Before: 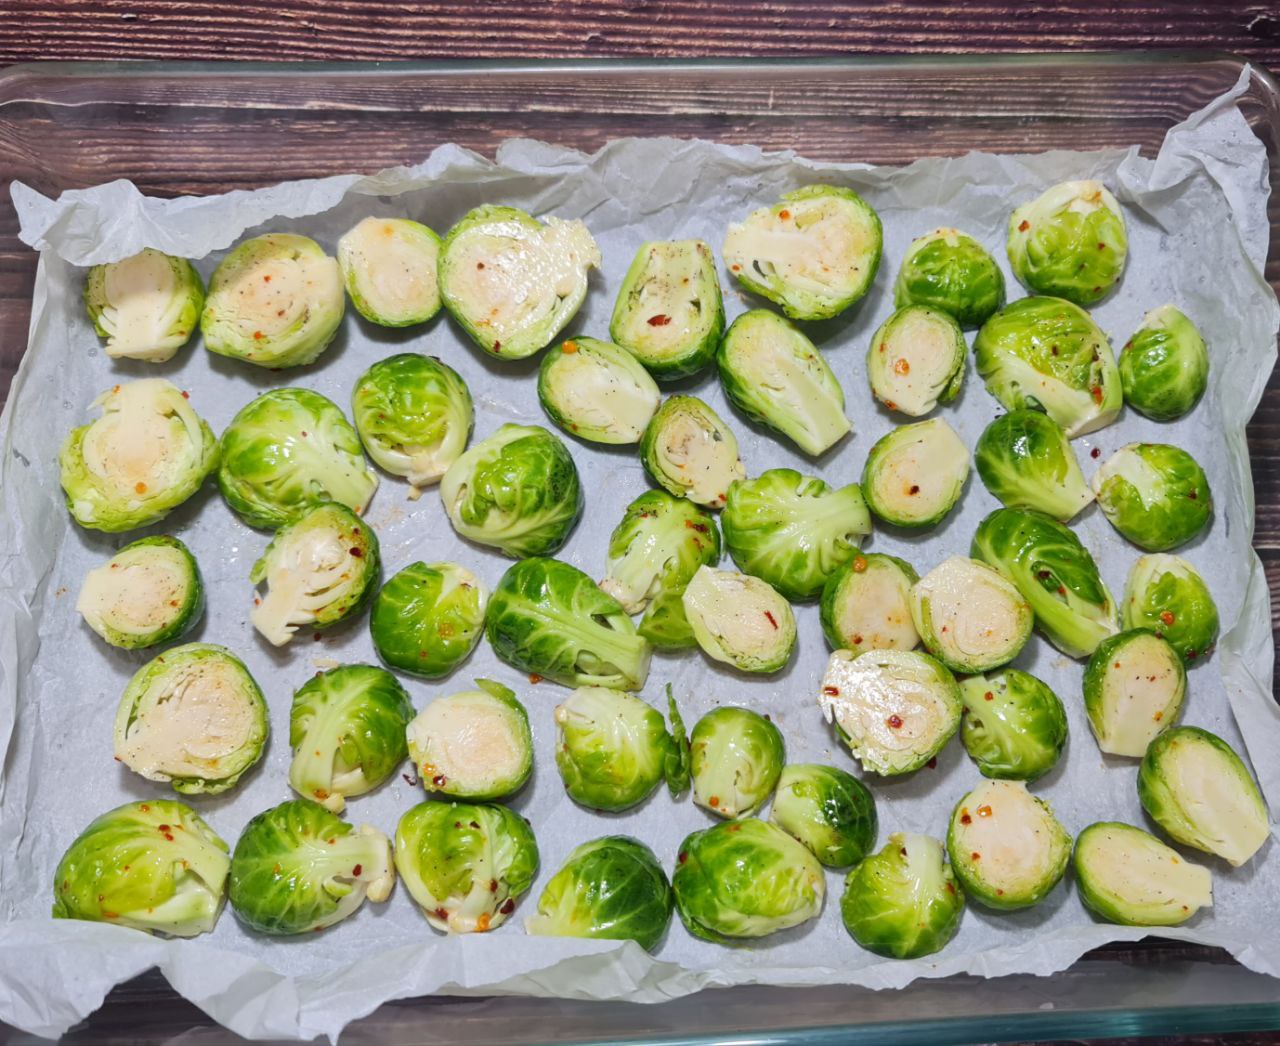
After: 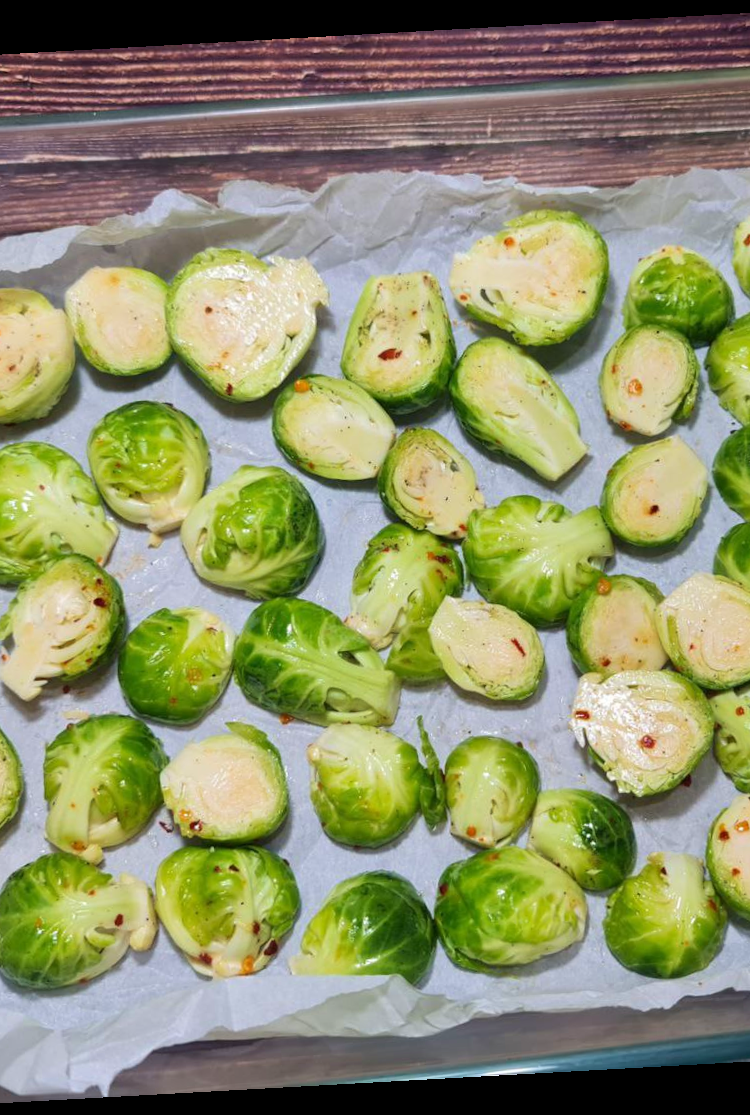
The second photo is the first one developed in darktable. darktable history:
crop: left 21.496%, right 22.254%
rotate and perspective: rotation -3.18°, automatic cropping off
velvia: on, module defaults
